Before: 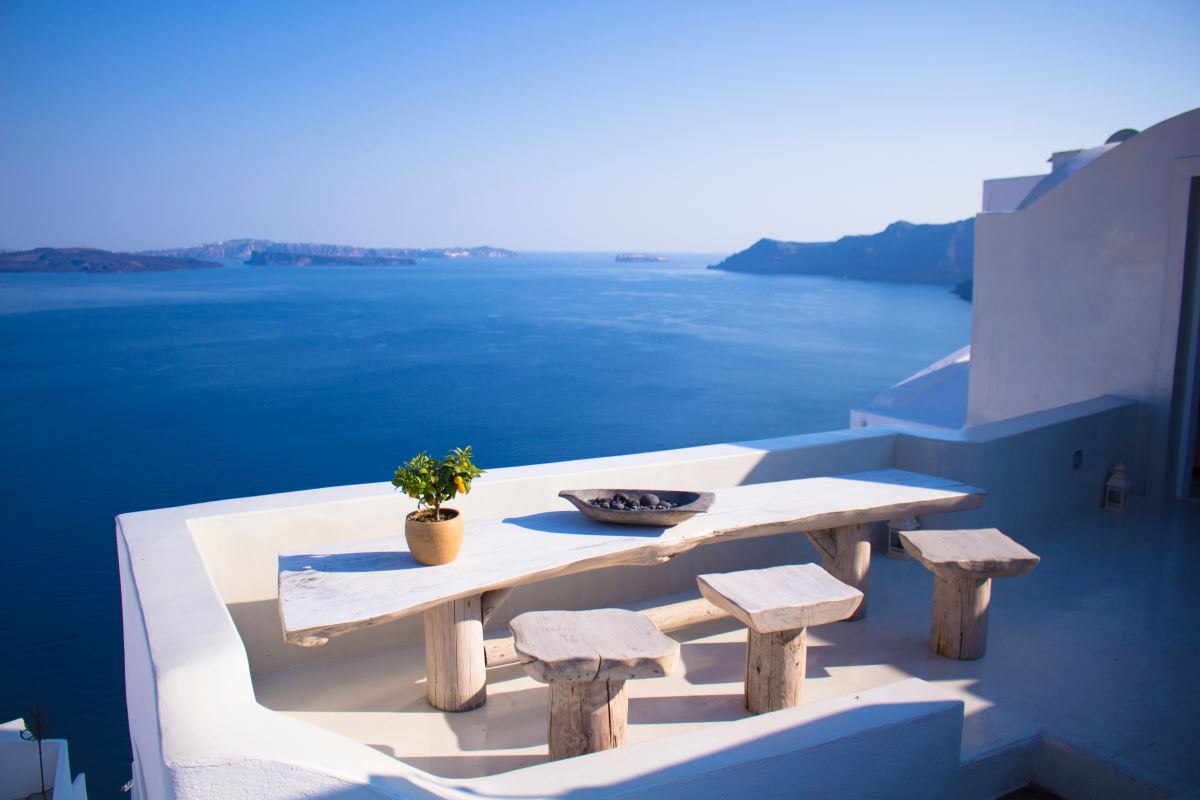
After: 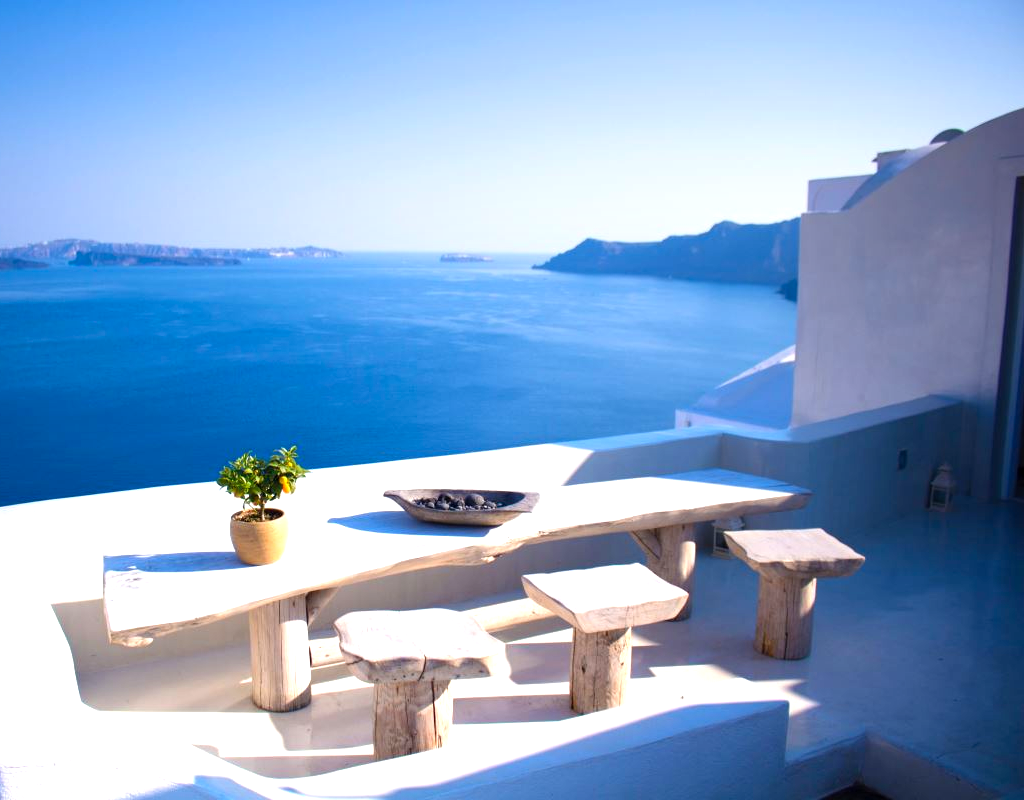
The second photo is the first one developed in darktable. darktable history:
graduated density: on, module defaults
crop and rotate: left 14.584%
exposure: black level correction 0.001, exposure -0.2 EV, compensate highlight preservation false
levels: levels [0, 0.374, 0.749]
